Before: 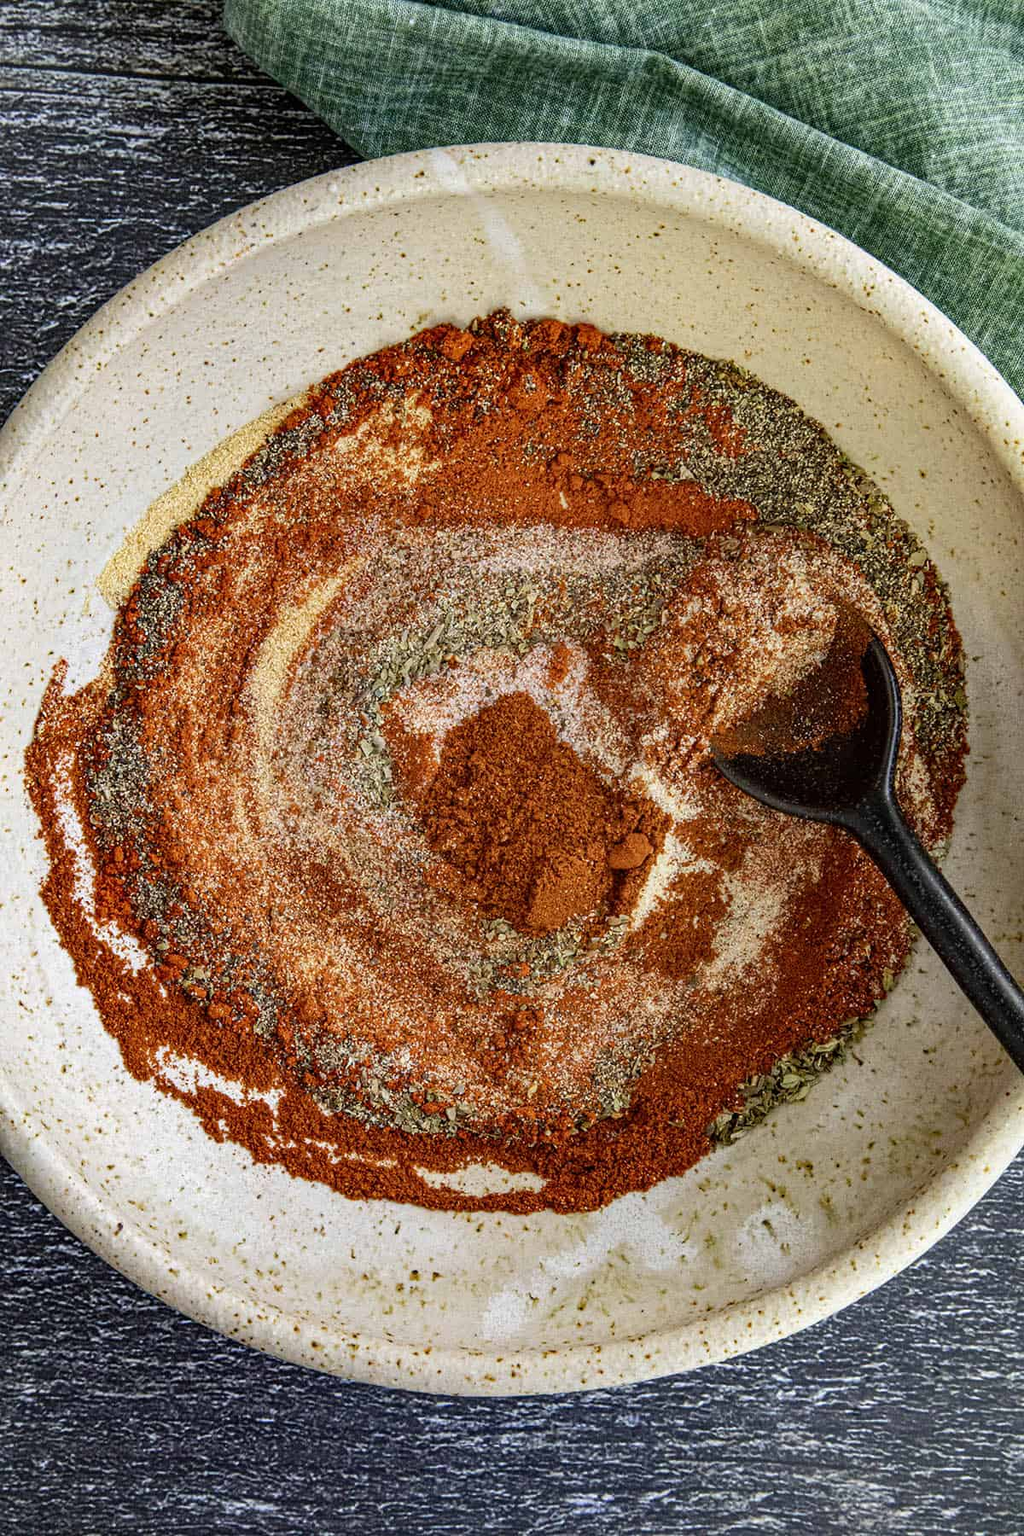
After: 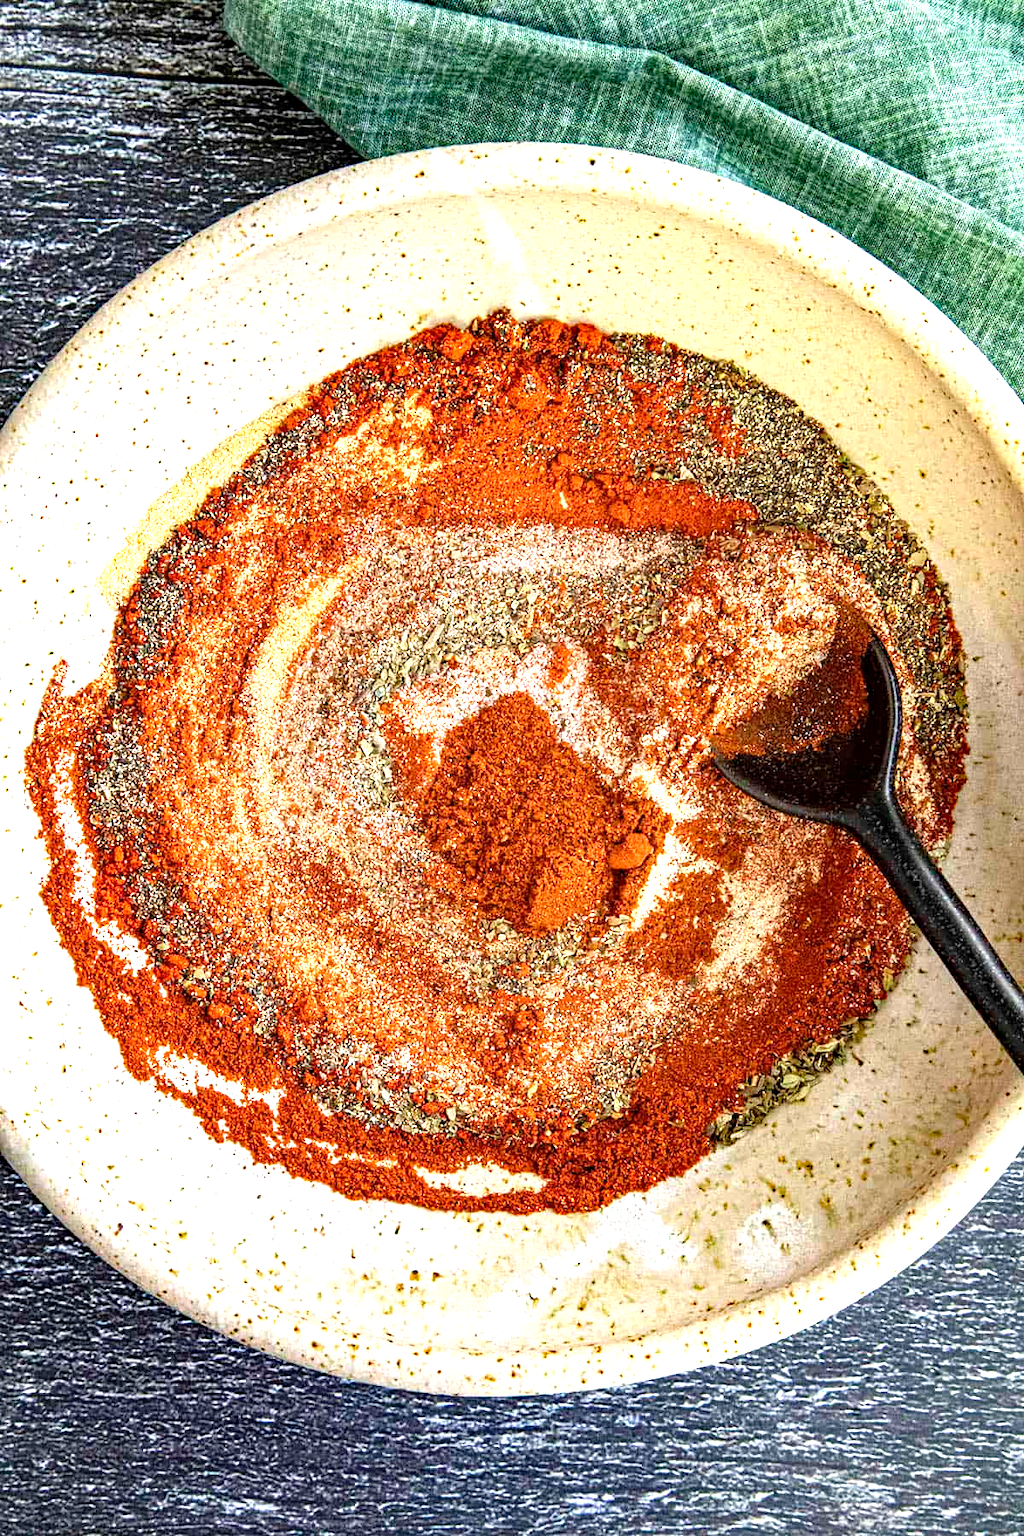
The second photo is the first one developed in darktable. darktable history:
exposure: exposure 1.15 EV, compensate highlight preservation false
haze removal: compatibility mode true, adaptive false
